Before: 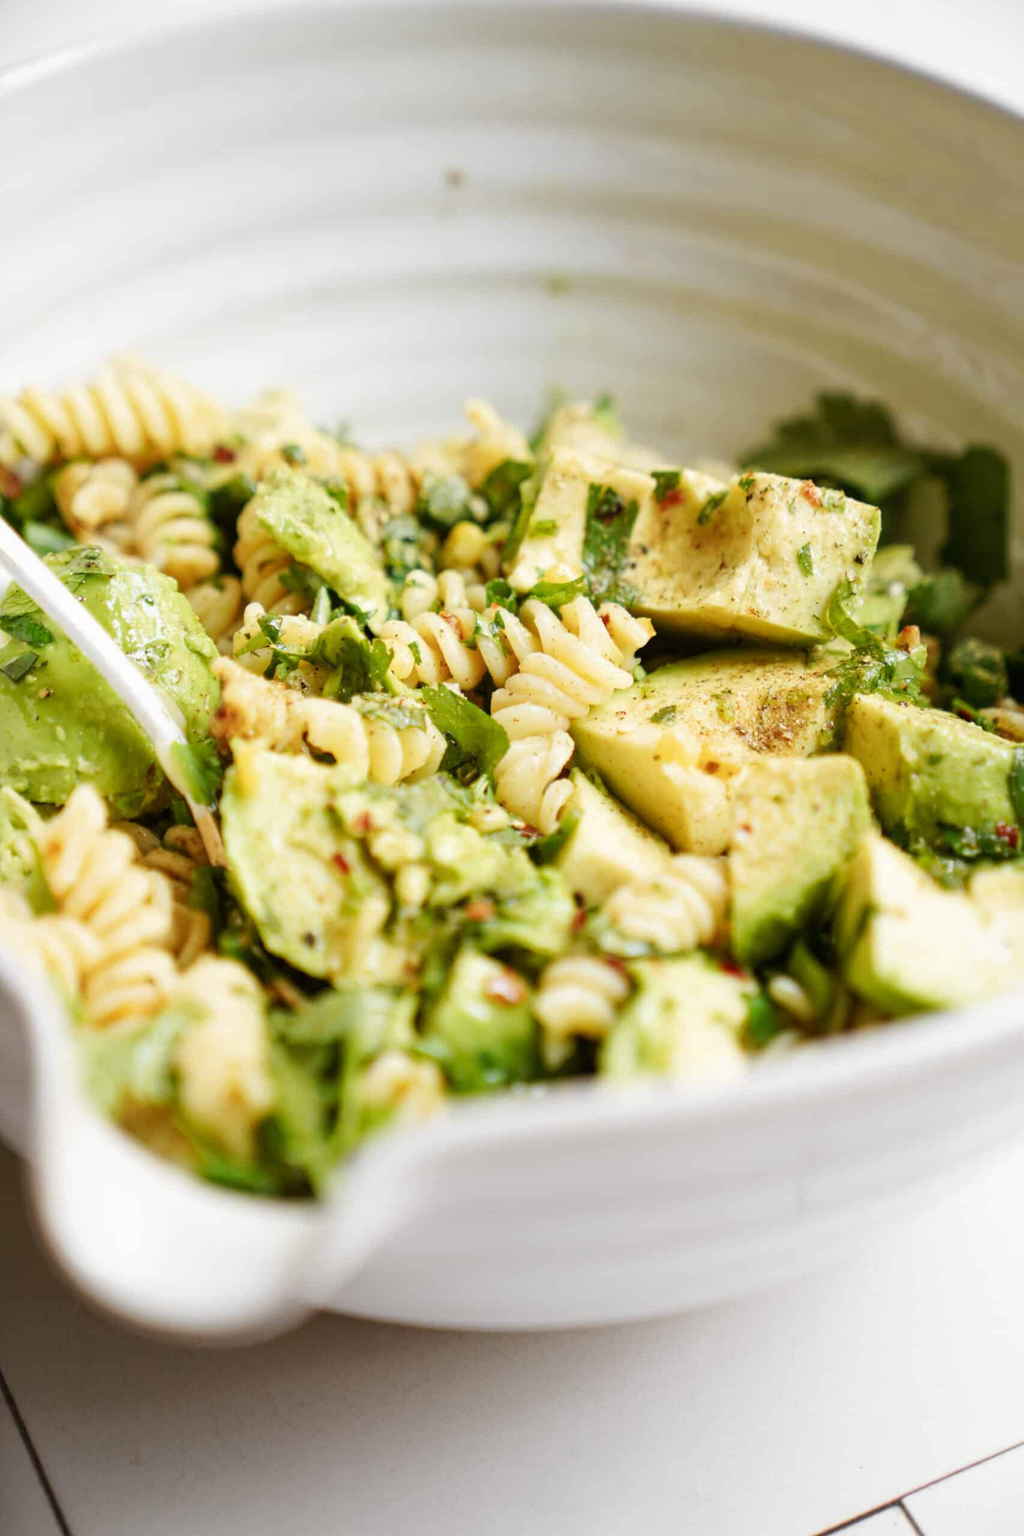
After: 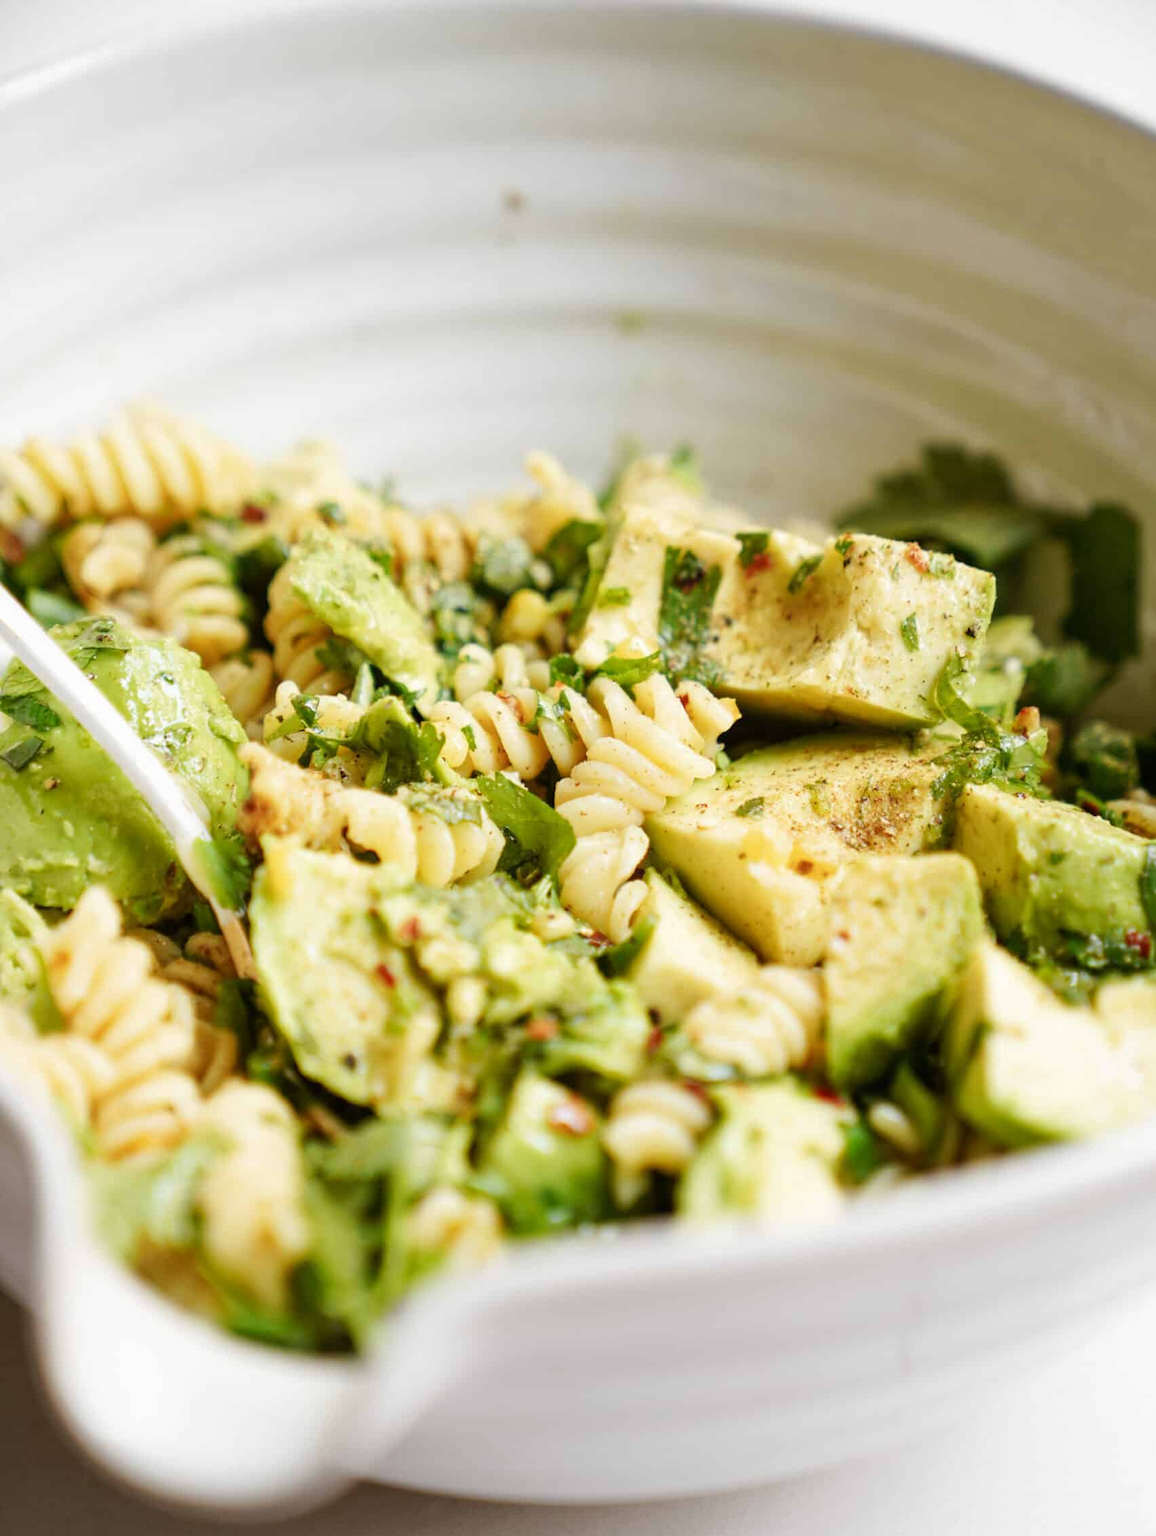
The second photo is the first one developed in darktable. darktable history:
crop and rotate: top 0%, bottom 11.452%
